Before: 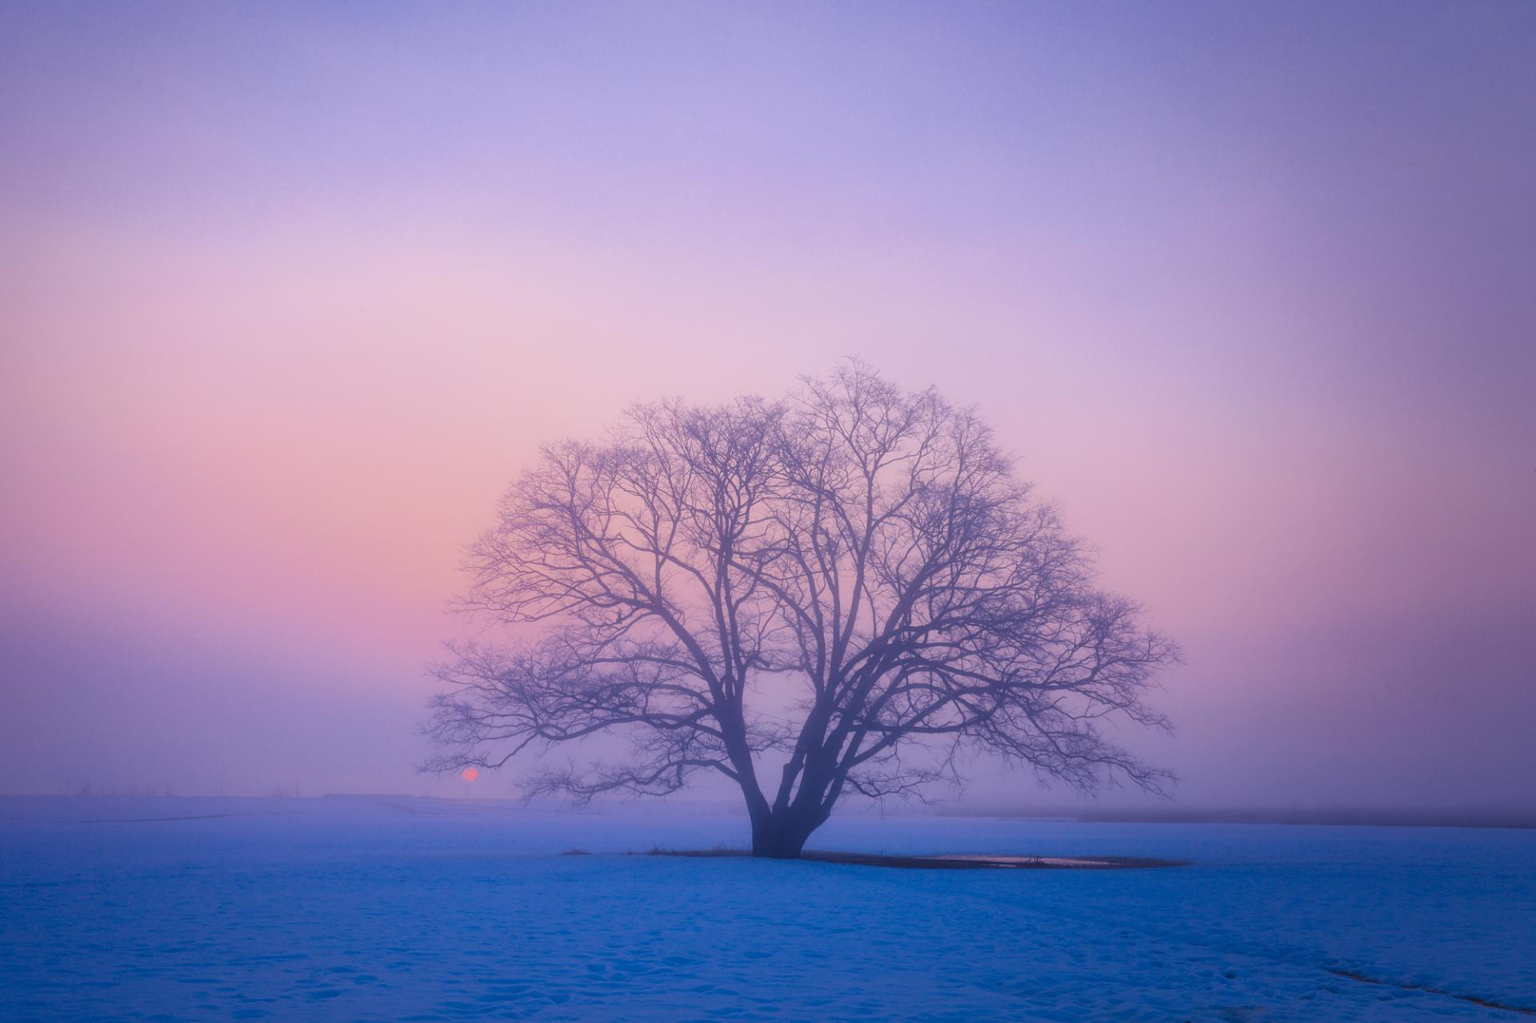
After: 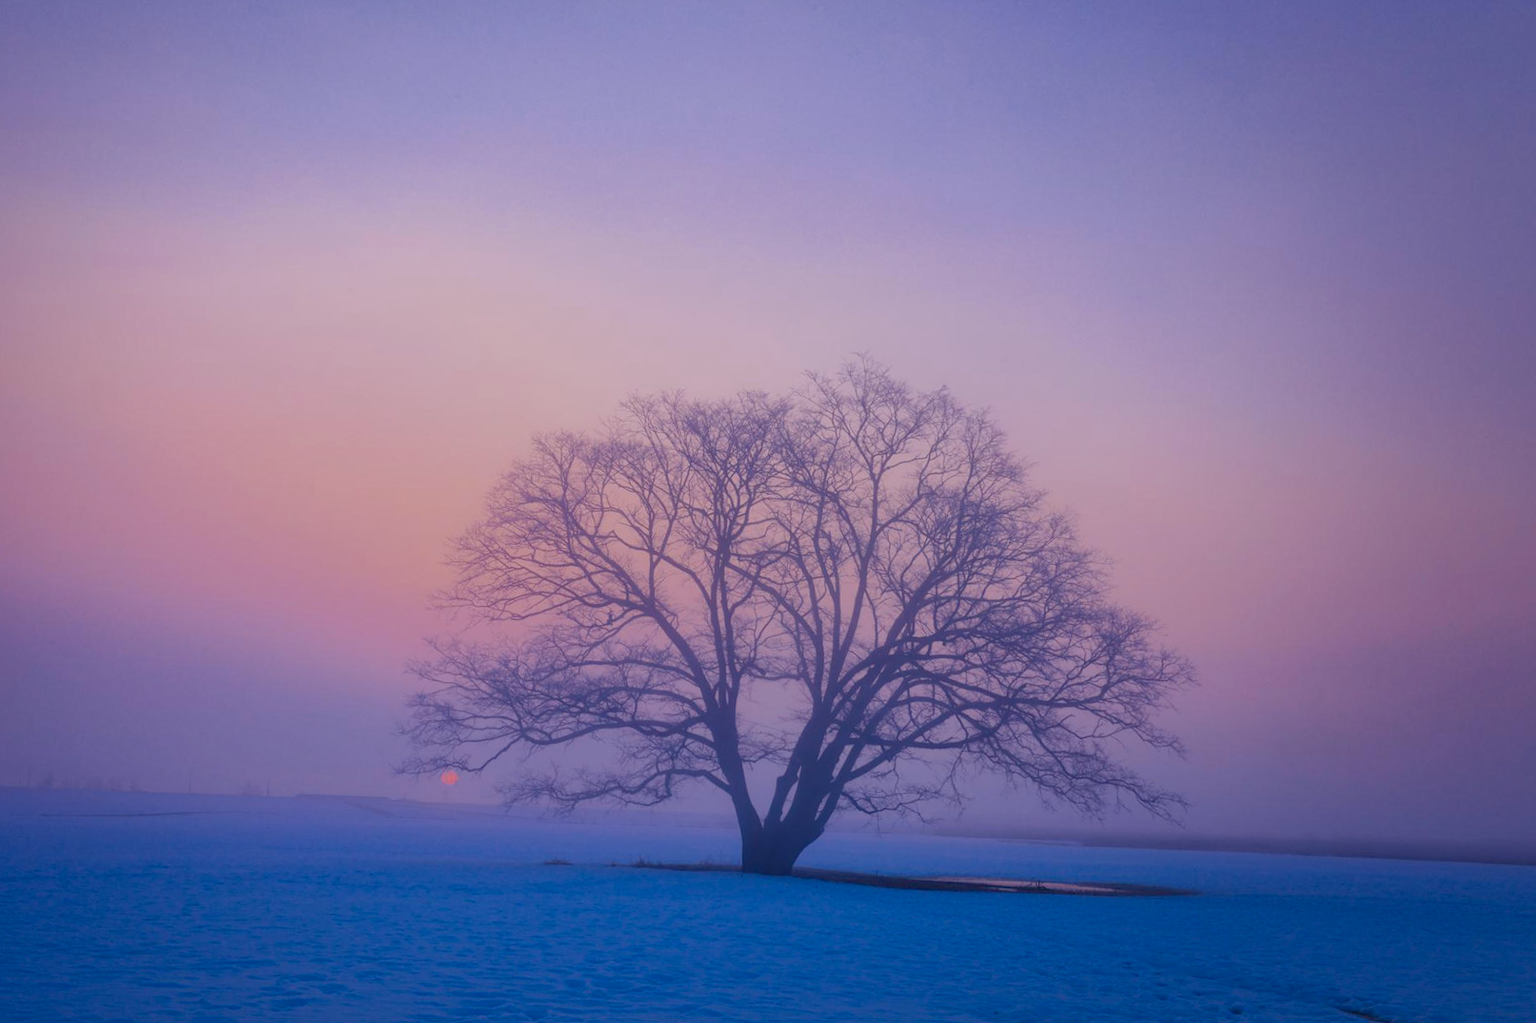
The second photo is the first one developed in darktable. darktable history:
haze removal: compatibility mode true, adaptive false
crop and rotate: angle -1.69°
tone equalizer: -8 EV 0.25 EV, -7 EV 0.417 EV, -6 EV 0.417 EV, -5 EV 0.25 EV, -3 EV -0.25 EV, -2 EV -0.417 EV, -1 EV -0.417 EV, +0 EV -0.25 EV, edges refinement/feathering 500, mask exposure compensation -1.57 EV, preserve details guided filter
